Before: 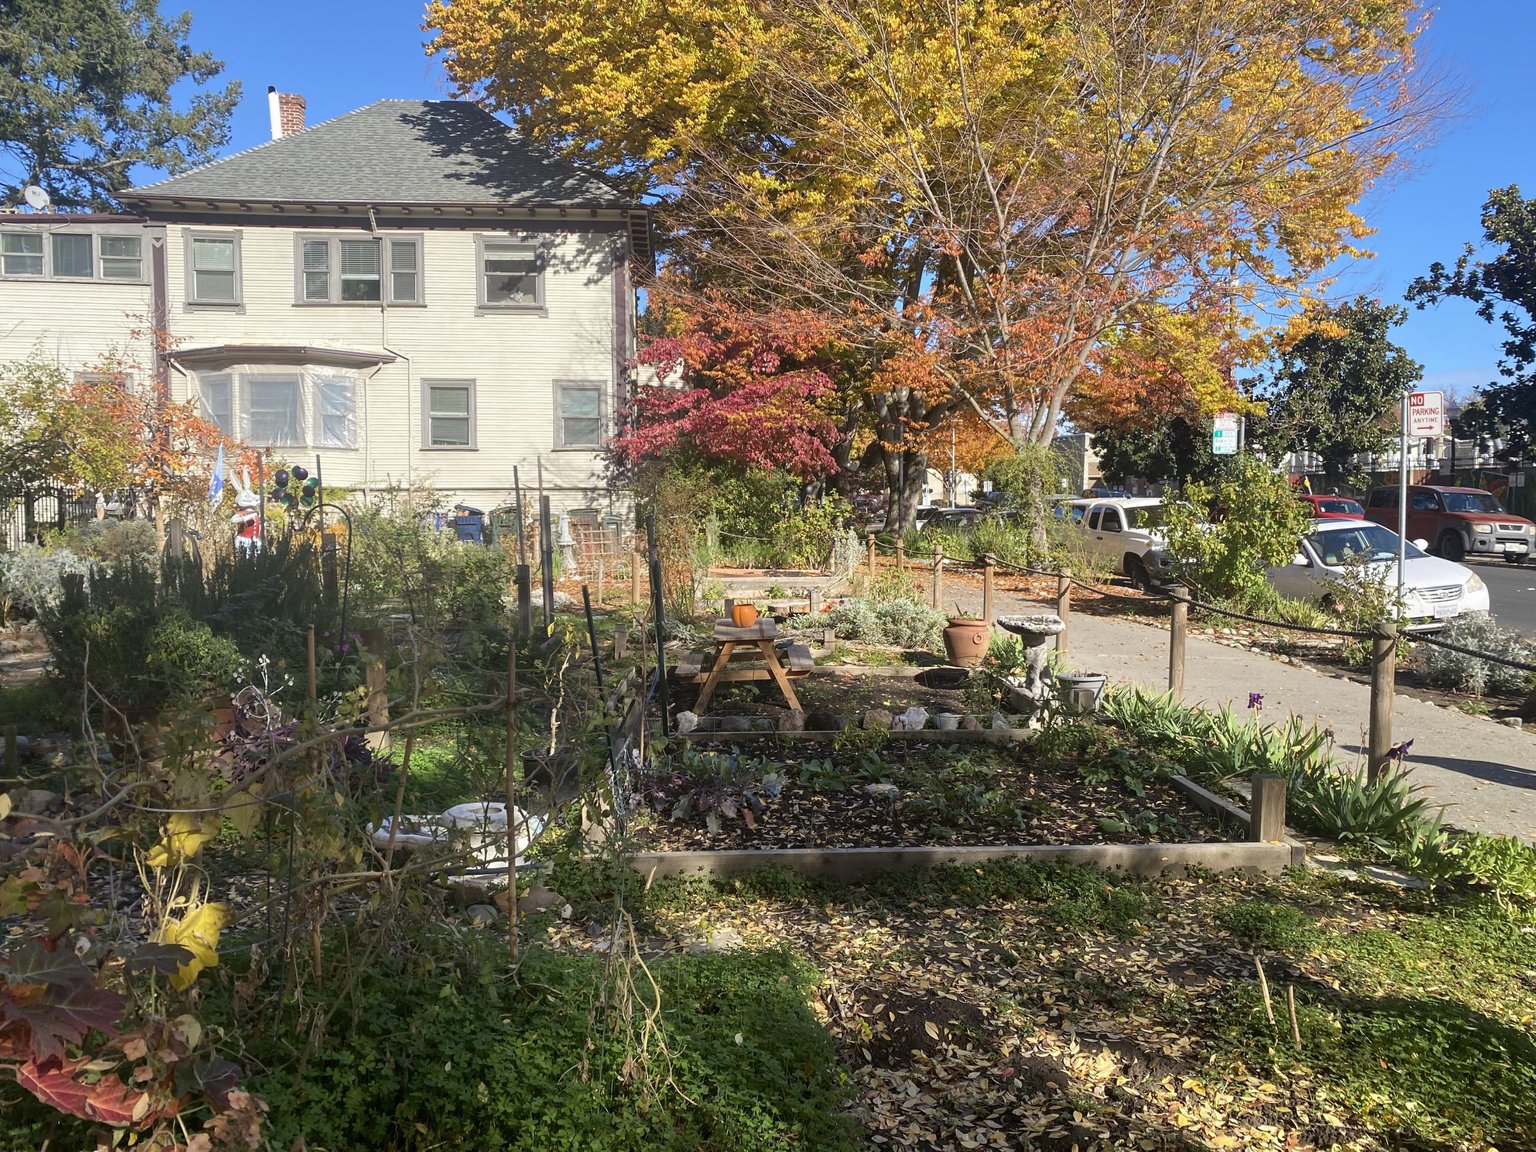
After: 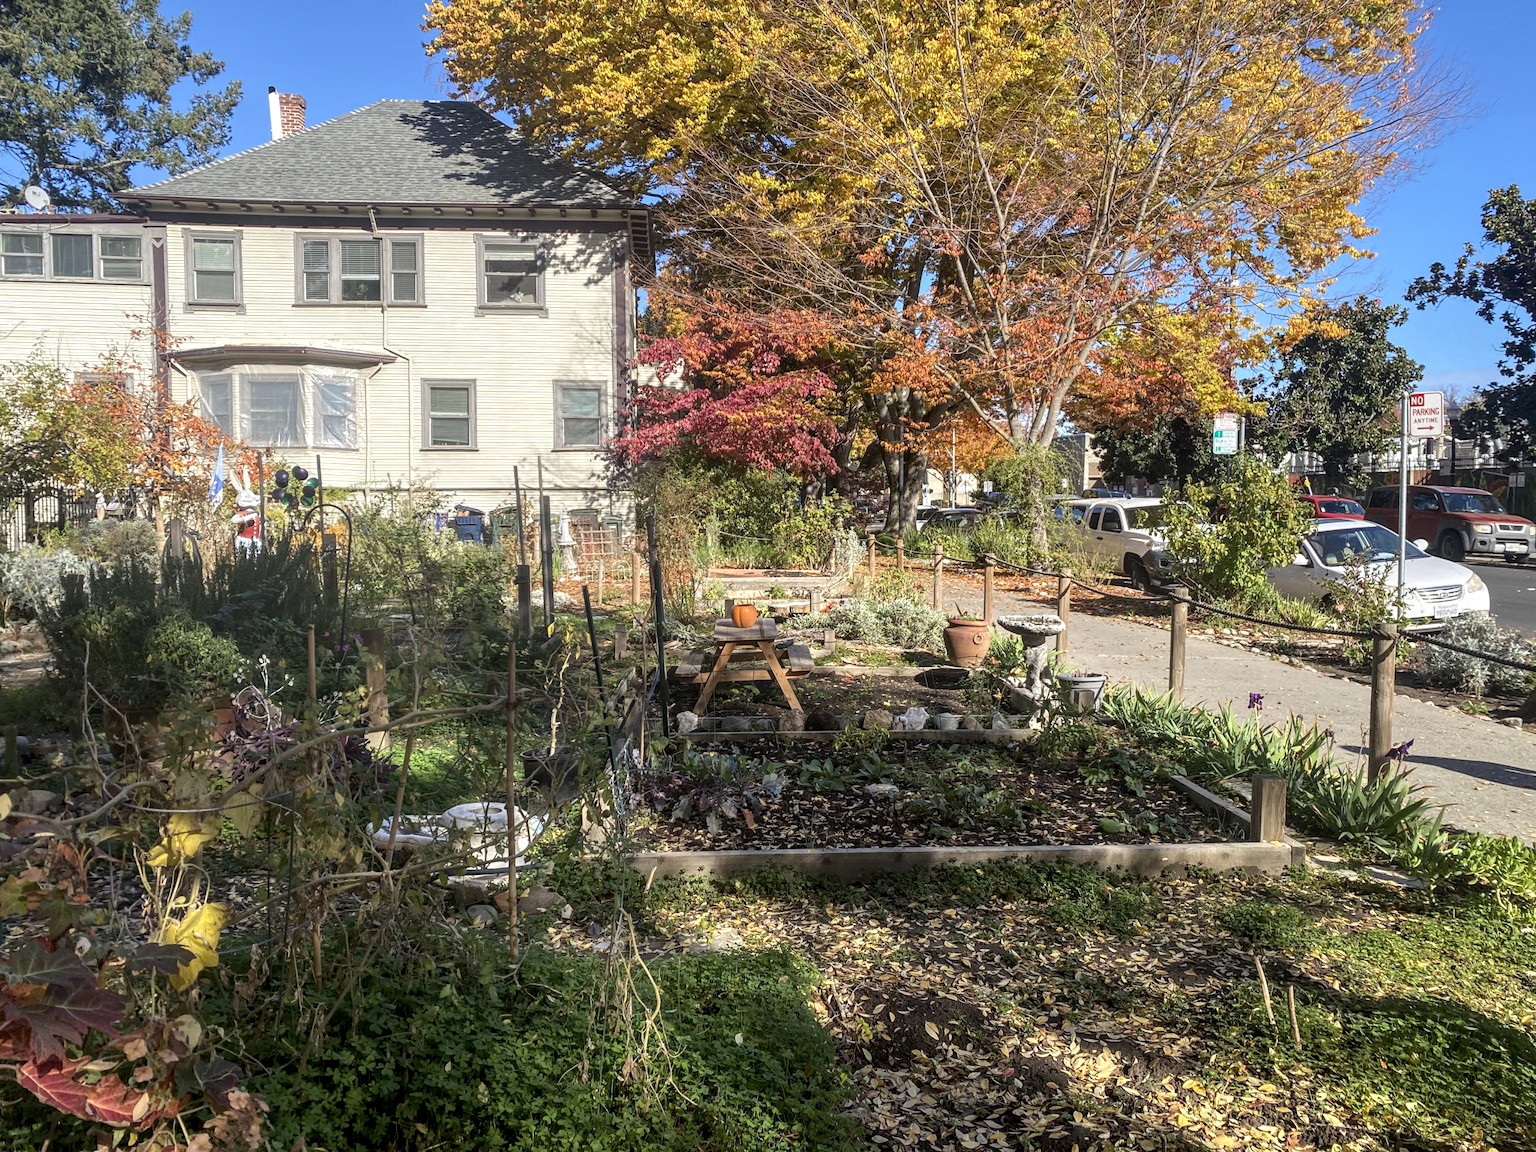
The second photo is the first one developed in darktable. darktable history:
local contrast: highlights 63%, detail 143%, midtone range 0.424
